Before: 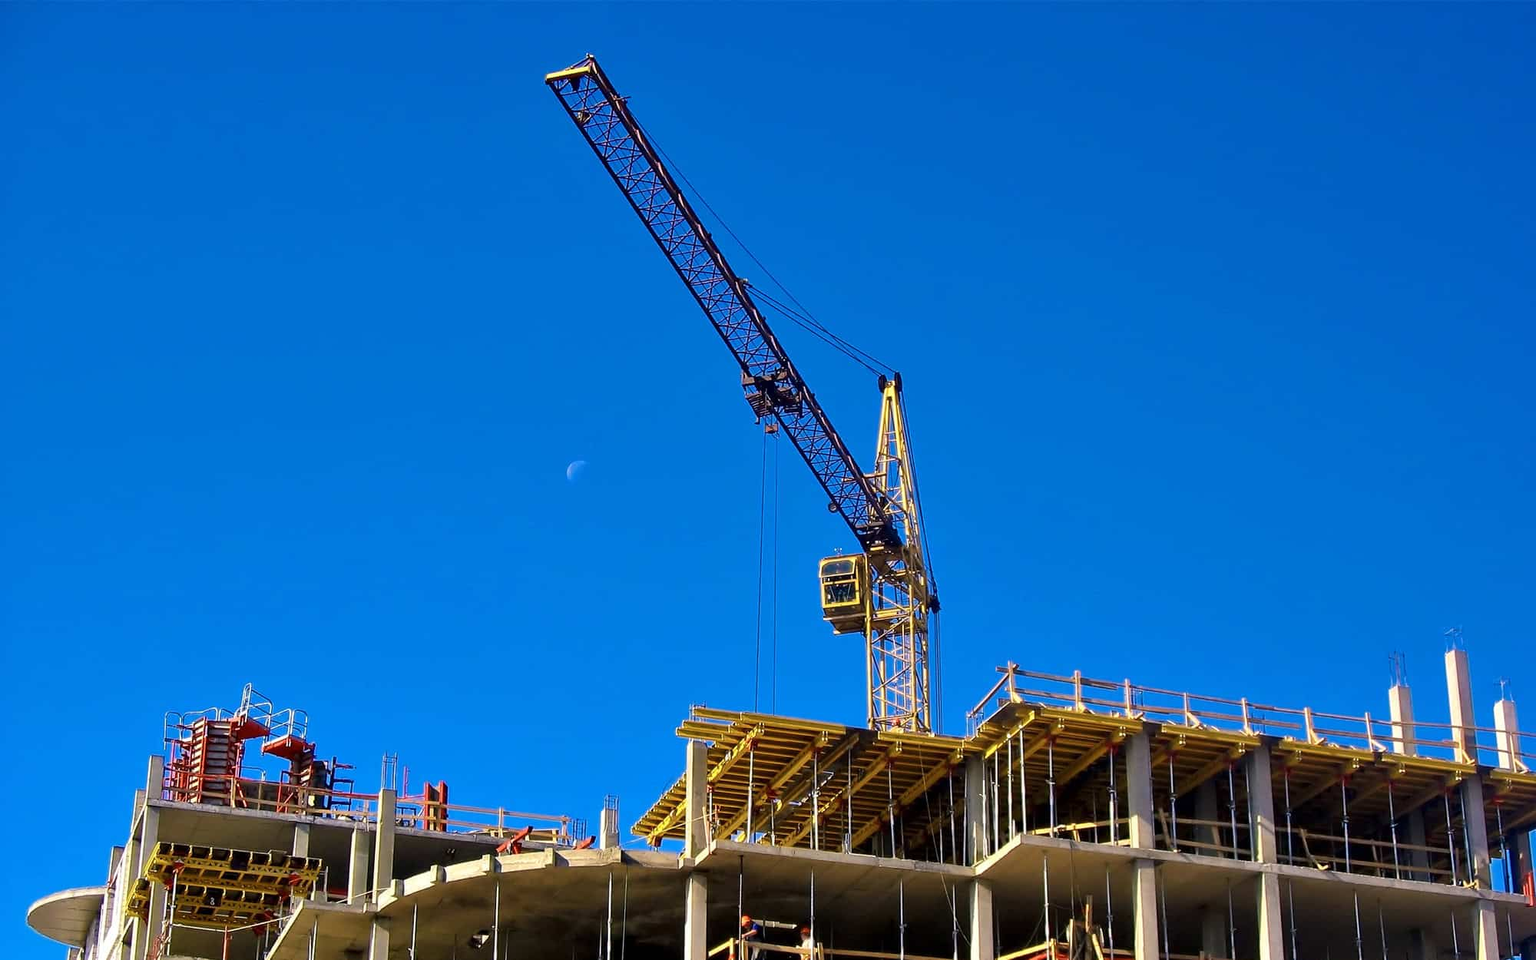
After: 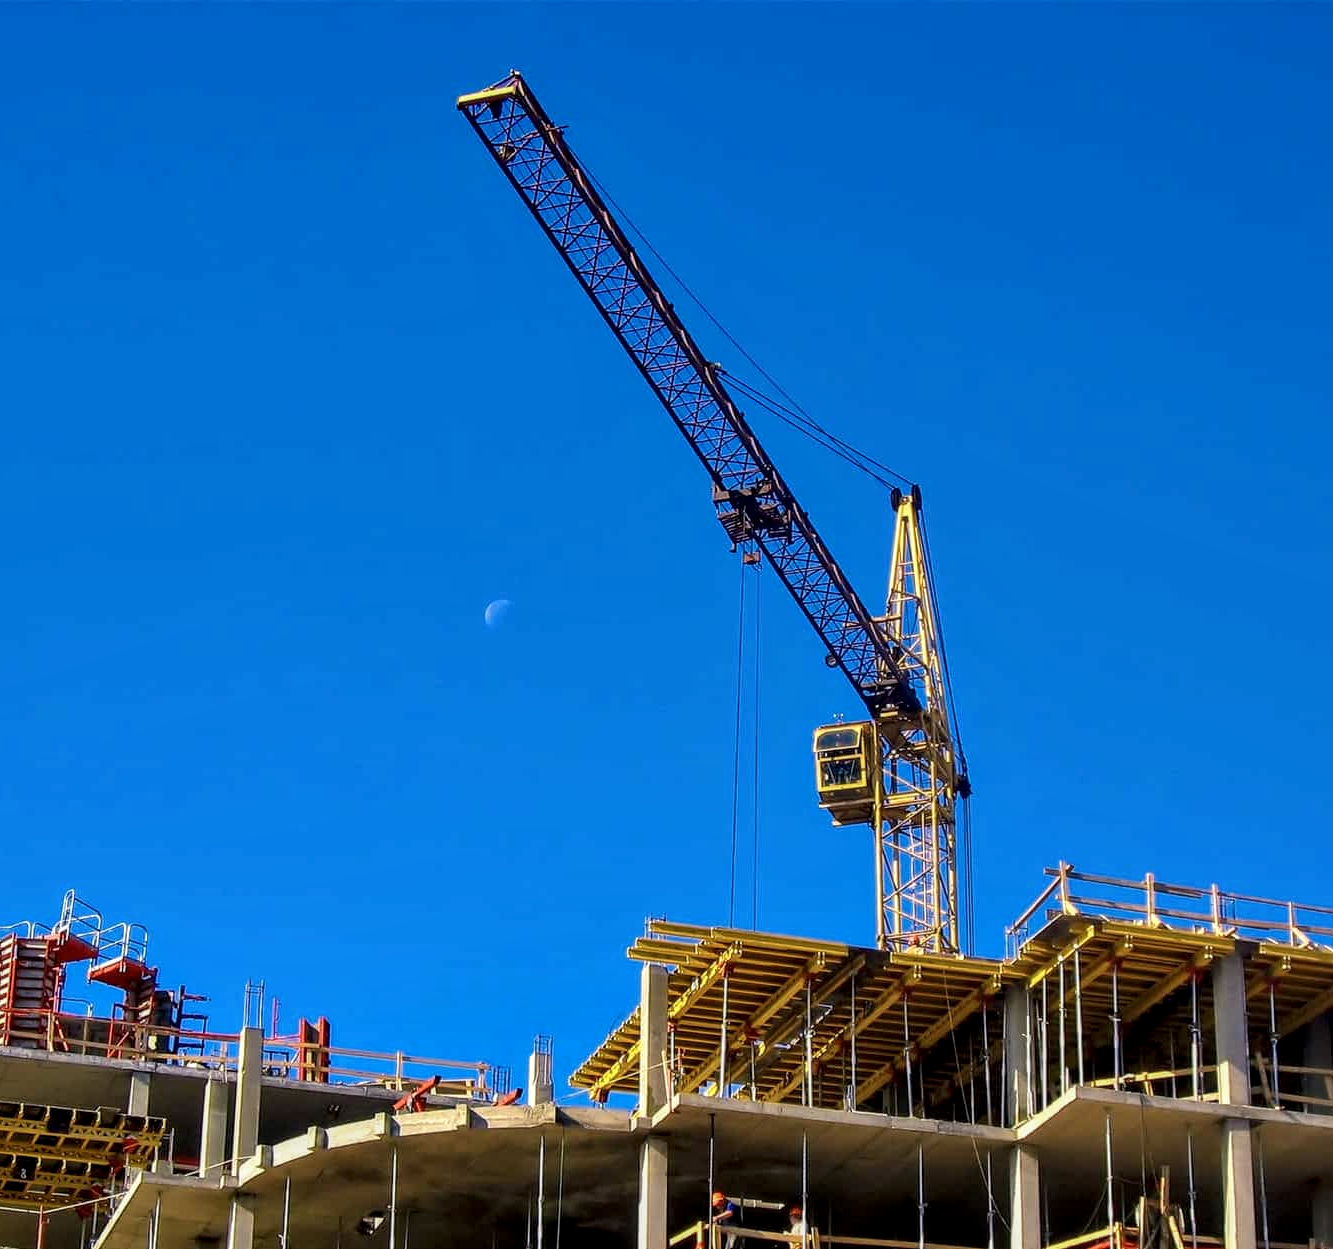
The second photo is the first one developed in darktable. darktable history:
crop and rotate: left 12.673%, right 20.66%
local contrast: on, module defaults
tone equalizer: on, module defaults
